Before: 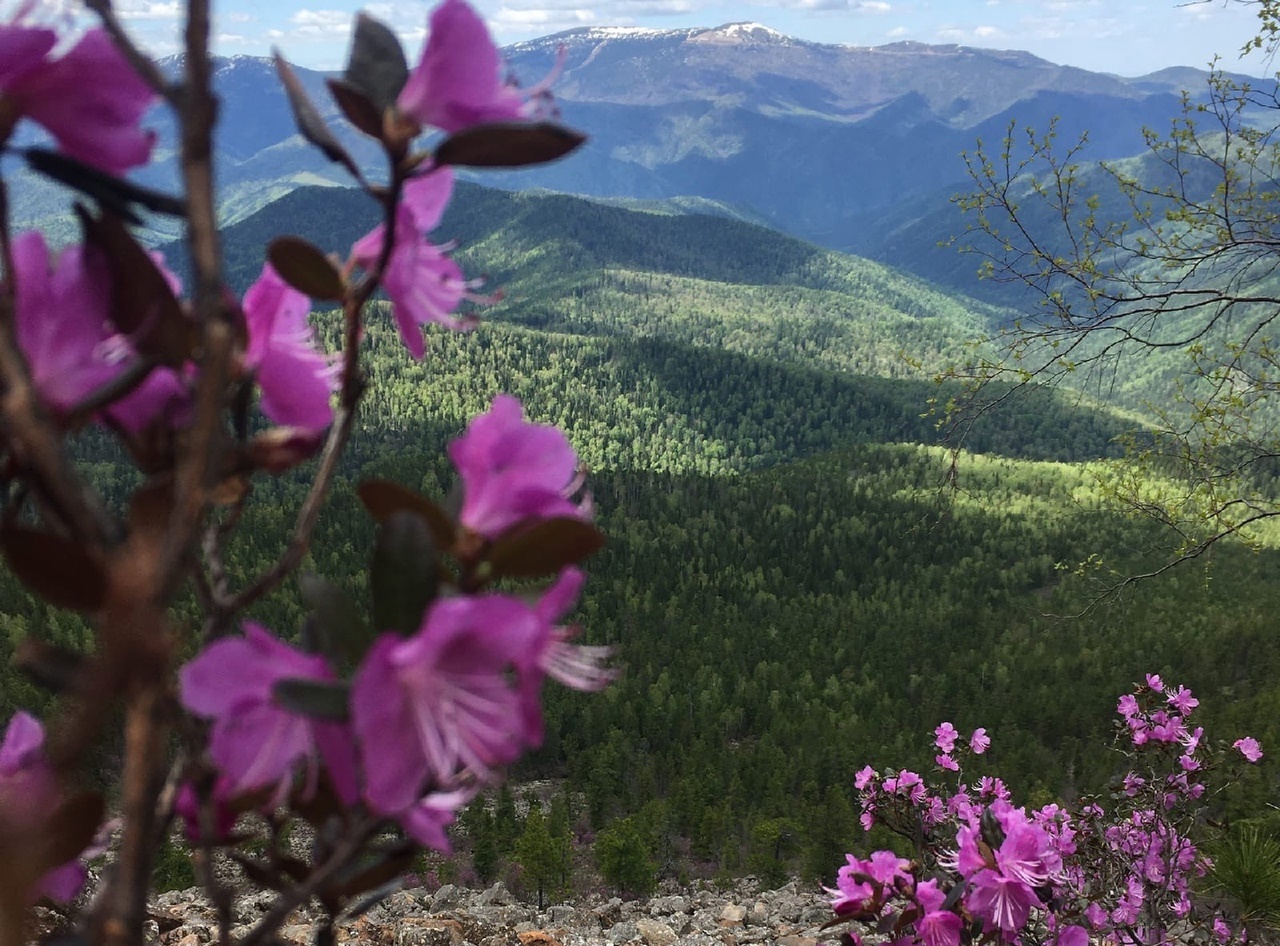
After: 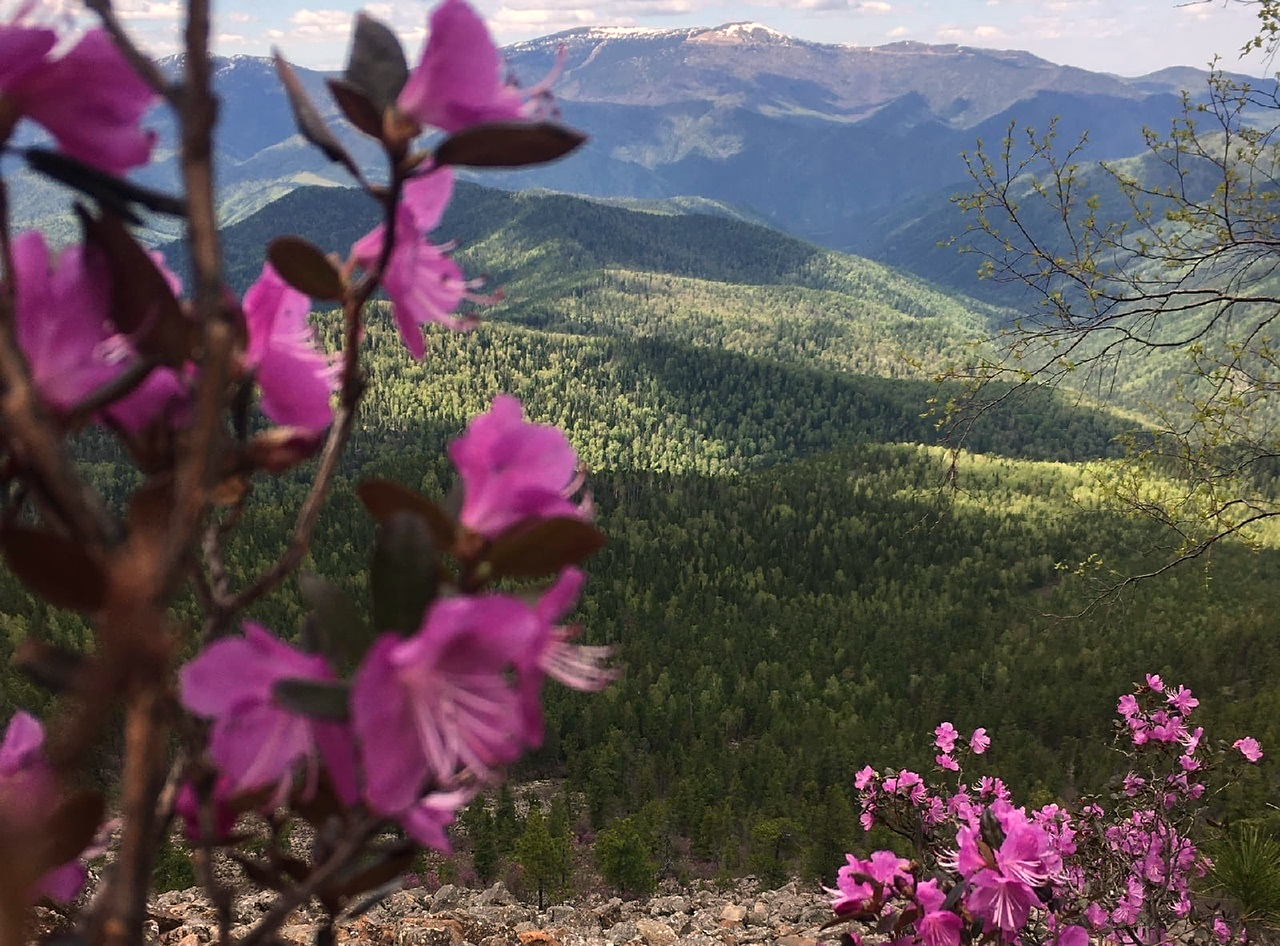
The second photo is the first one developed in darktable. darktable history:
white balance: red 1.127, blue 0.943
sharpen: amount 0.2
